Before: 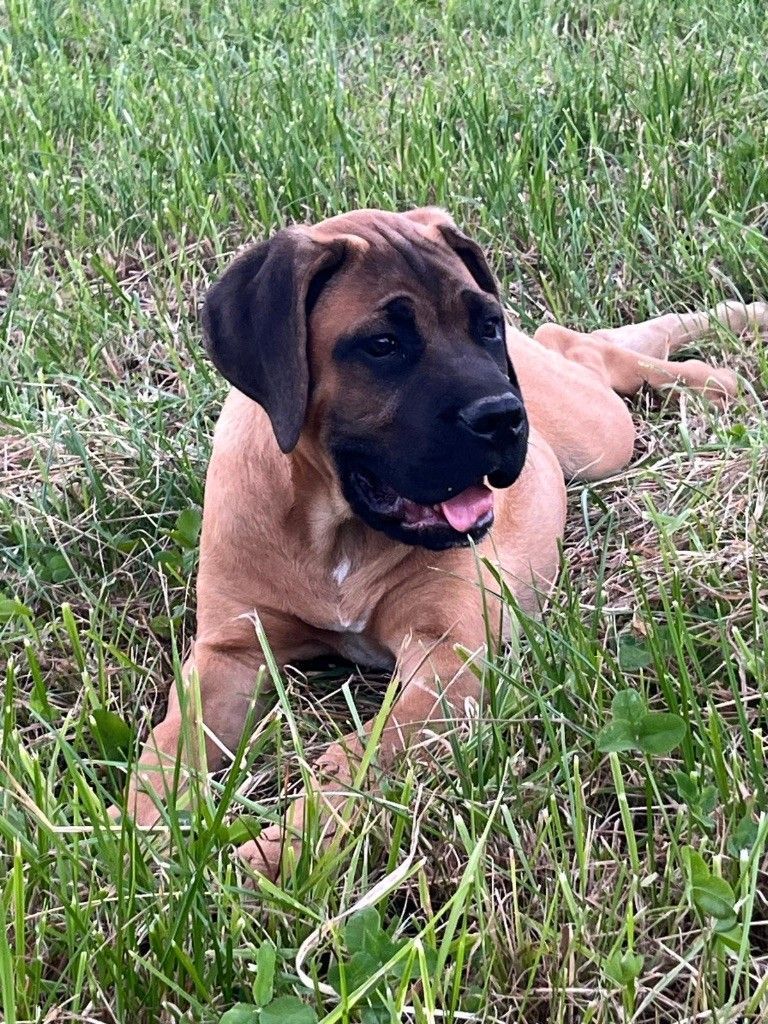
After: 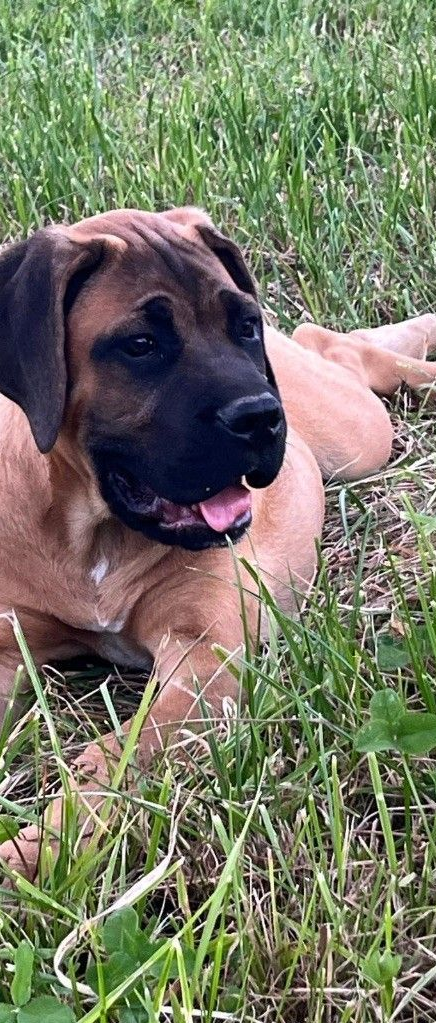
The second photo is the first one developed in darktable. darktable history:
base curve: curves: ch0 [(0, 0) (0.989, 0.992)]
shadows and highlights: radius 106.99, shadows 23.24, highlights -59.33, low approximation 0.01, soften with gaussian
crop: left 31.599%, top 0.019%, right 11.563%
